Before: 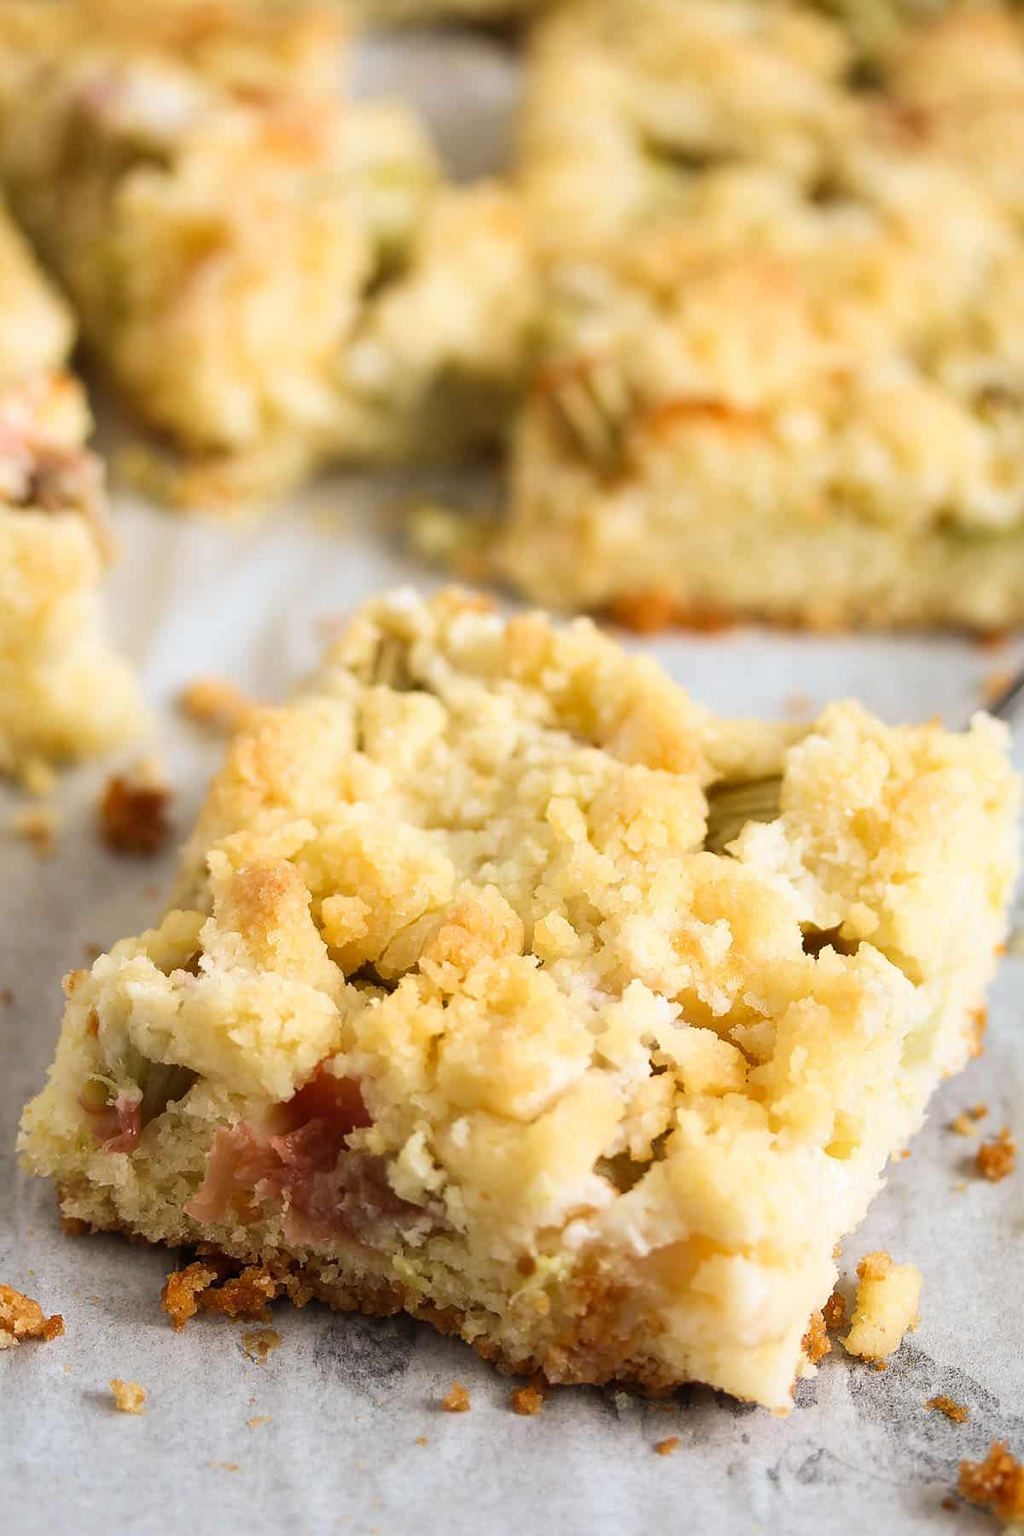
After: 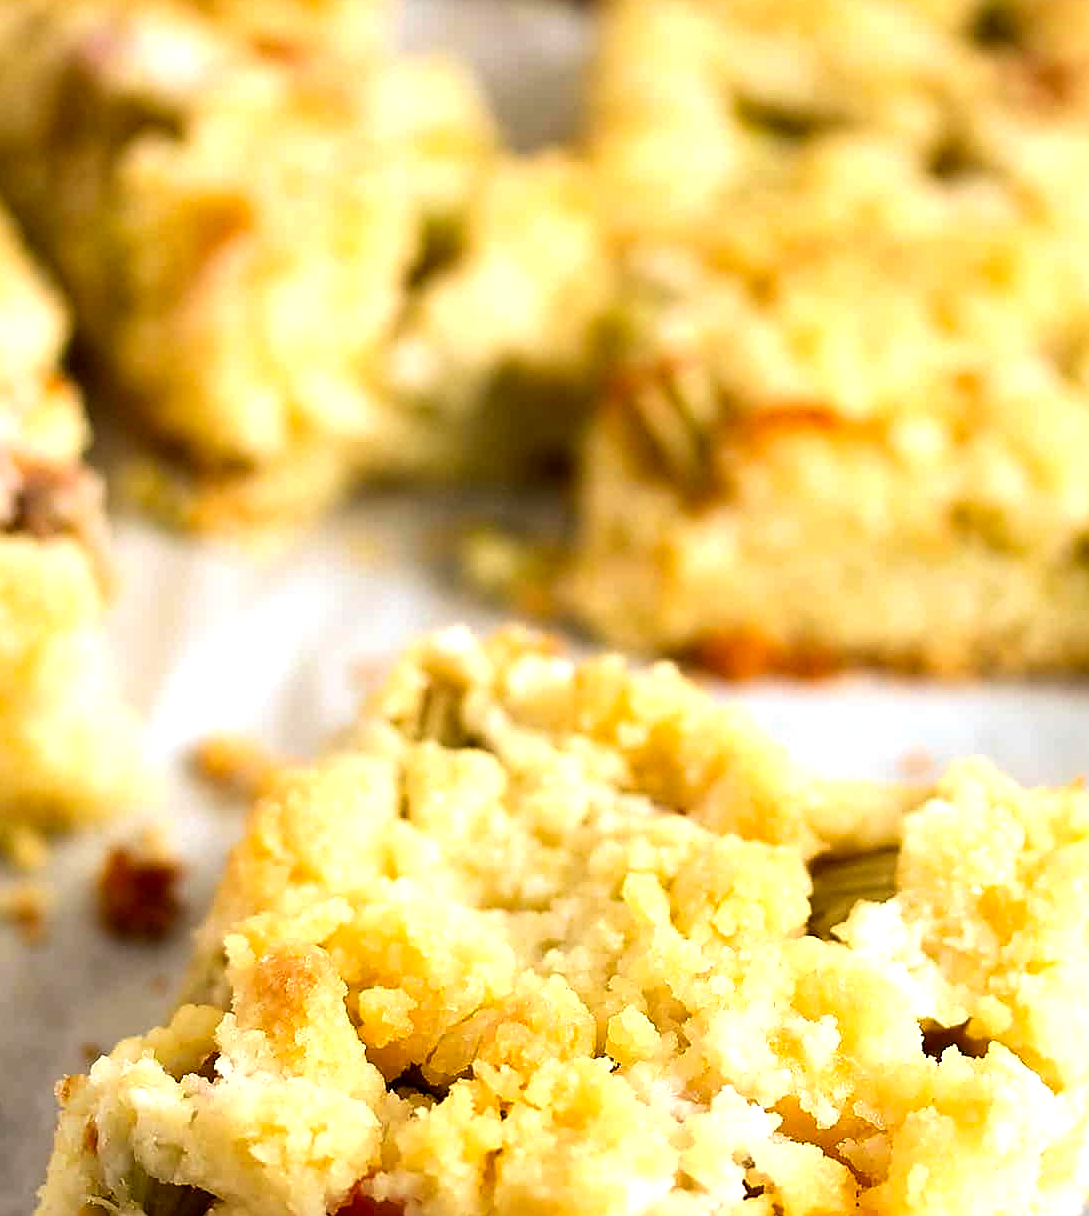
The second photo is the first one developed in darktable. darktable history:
crop: left 1.509%, top 3.452%, right 7.696%, bottom 28.452%
sharpen: on, module defaults
color balance: lift [0.991, 1, 1, 1], gamma [0.996, 1, 1, 1], input saturation 98.52%, contrast 20.34%, output saturation 103.72%
